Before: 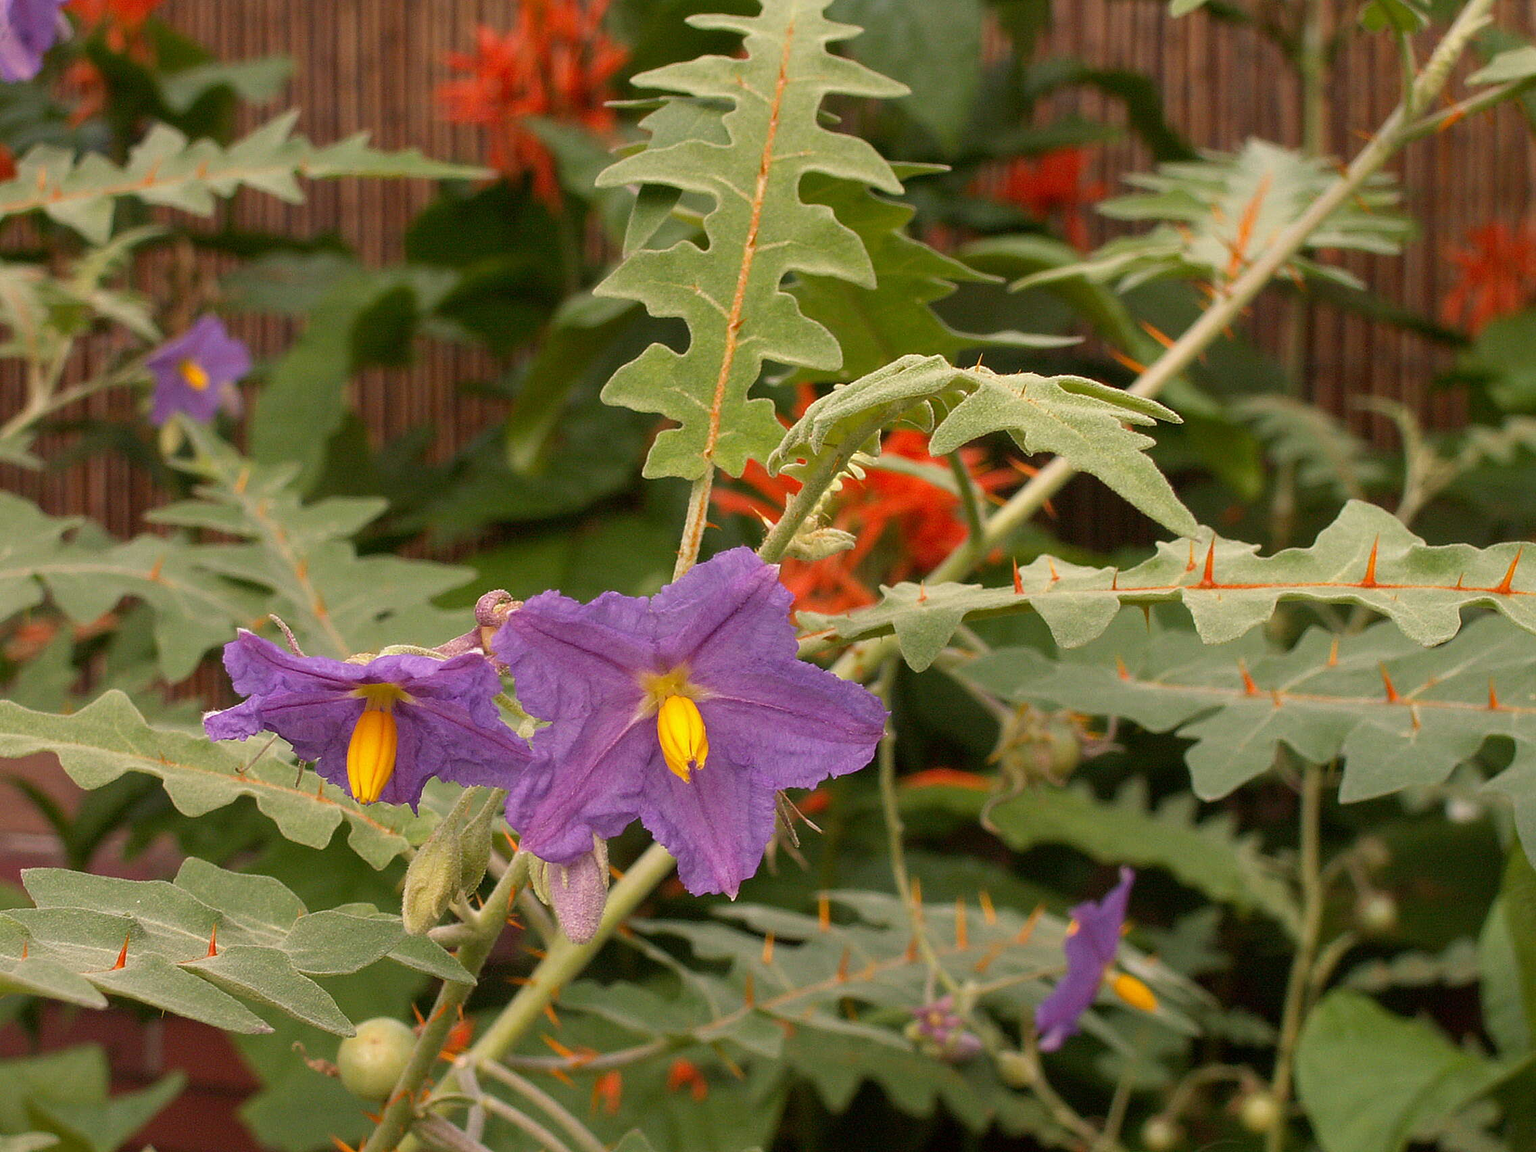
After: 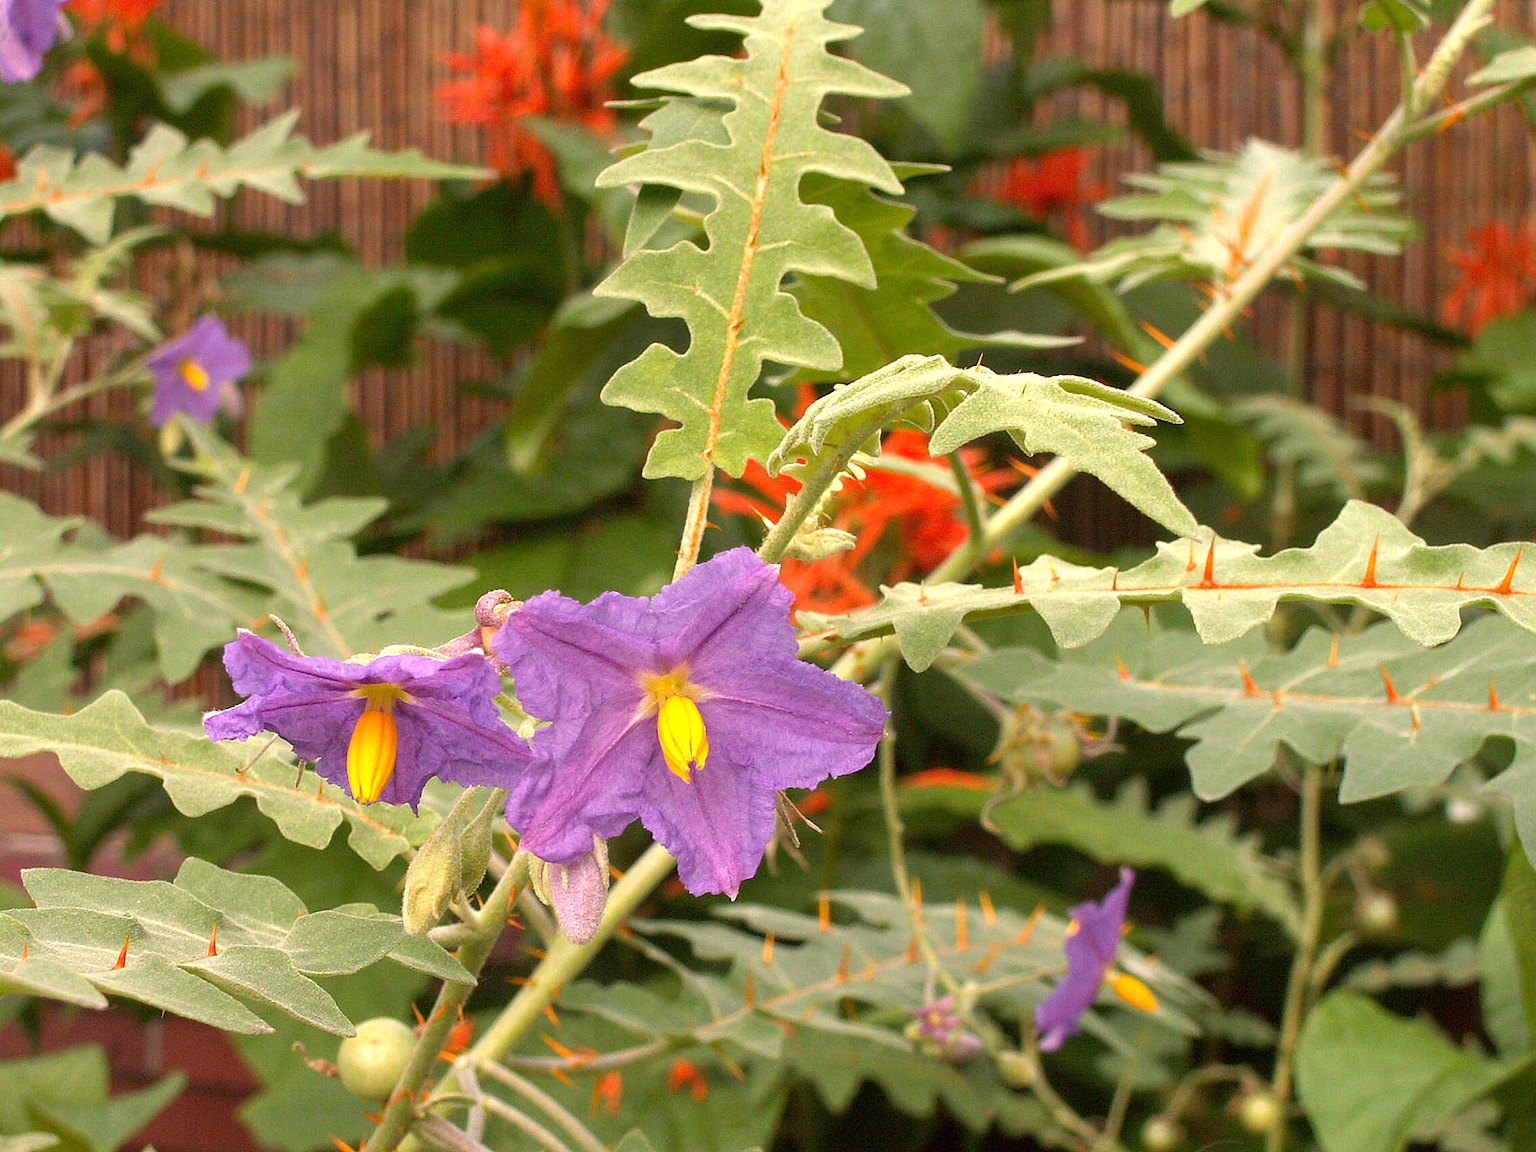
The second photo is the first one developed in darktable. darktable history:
exposure: exposure 0.777 EV, compensate highlight preservation false
